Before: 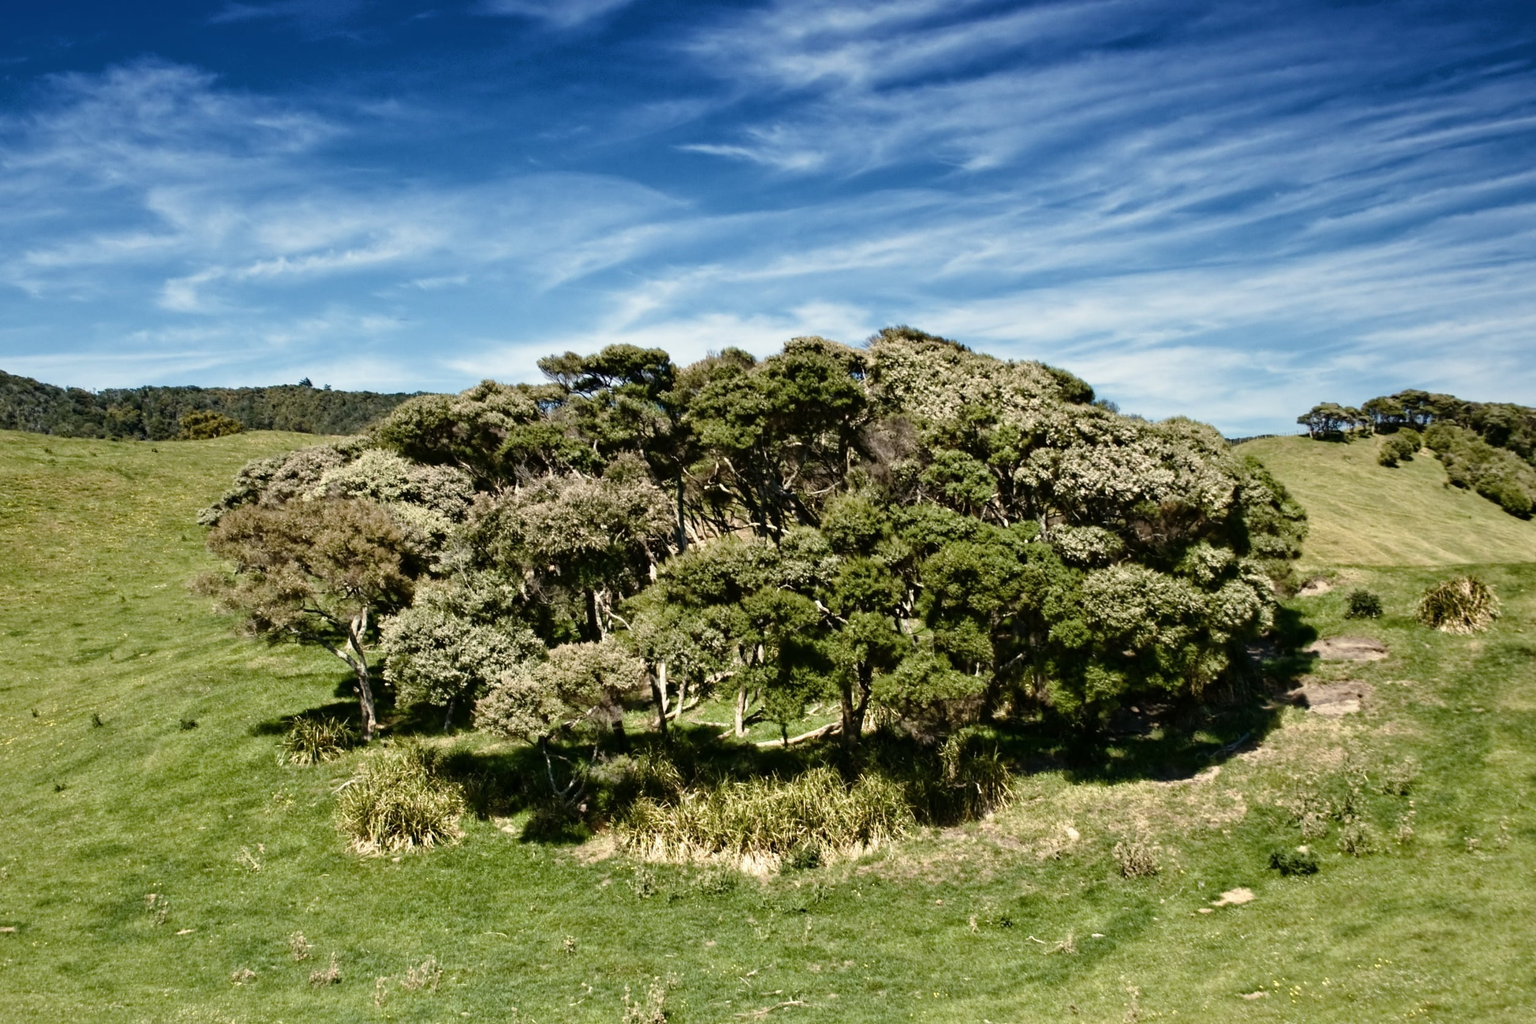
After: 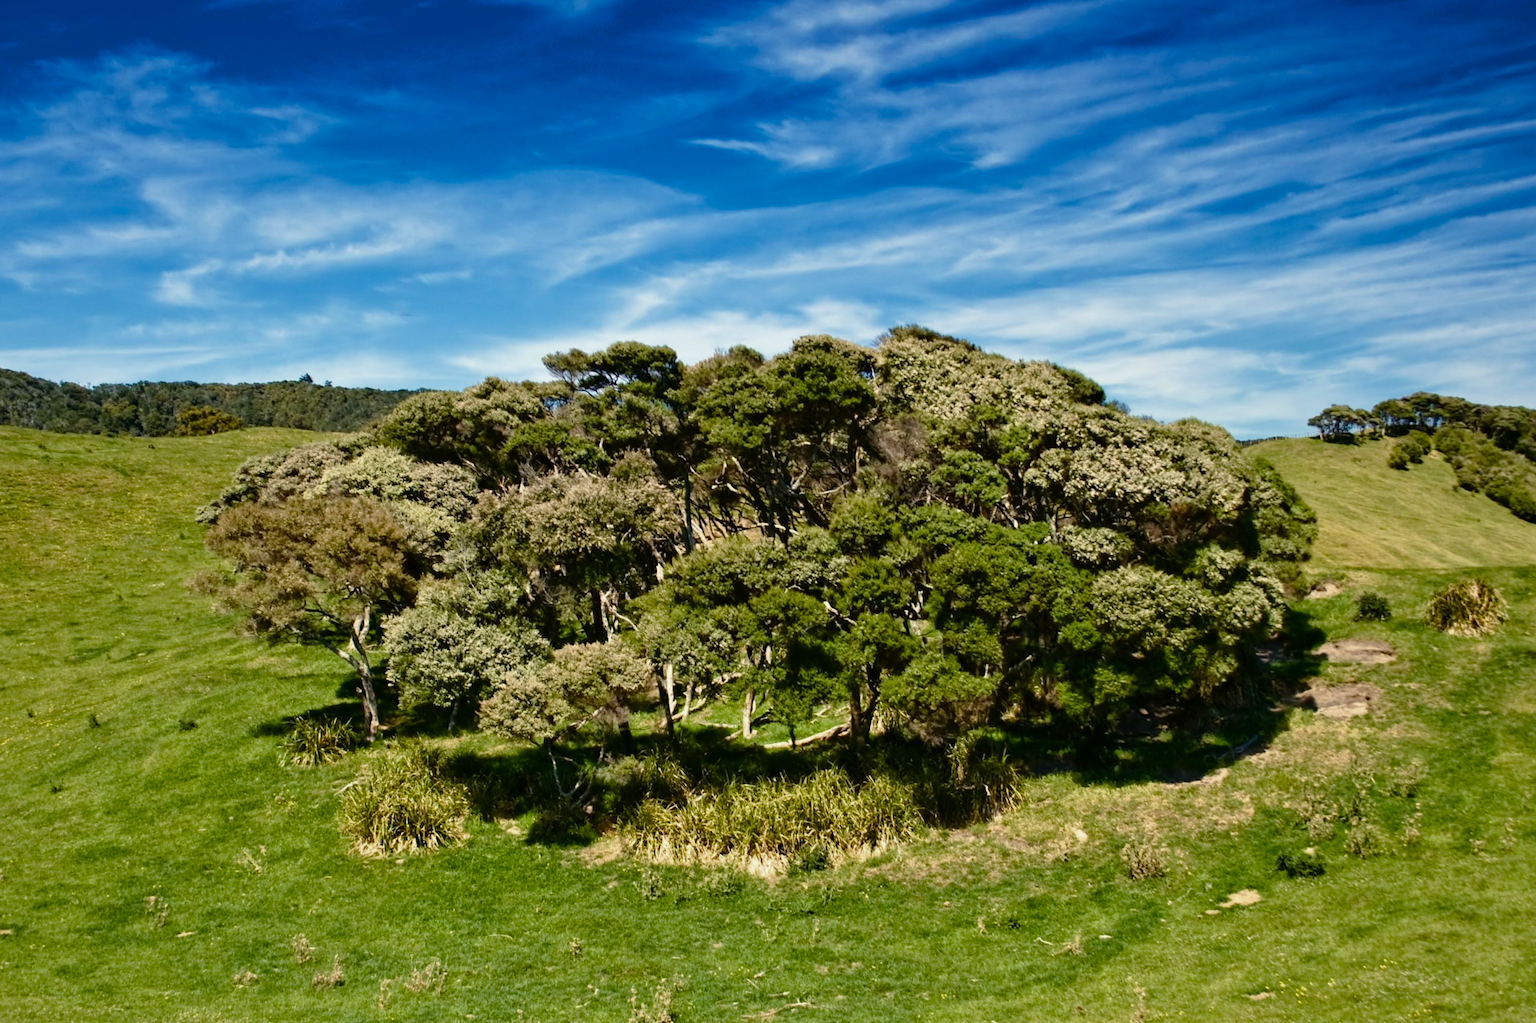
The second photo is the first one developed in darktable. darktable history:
color zones: curves: ch0 [(0, 0.425) (0.143, 0.422) (0.286, 0.42) (0.429, 0.419) (0.571, 0.419) (0.714, 0.42) (0.857, 0.422) (1, 0.425)]; ch1 [(0, 0.666) (0.143, 0.669) (0.286, 0.671) (0.429, 0.67) (0.571, 0.67) (0.714, 0.67) (0.857, 0.67) (1, 0.666)]
rotate and perspective: rotation 0.174°, lens shift (vertical) 0.013, lens shift (horizontal) 0.019, shear 0.001, automatic cropping original format, crop left 0.007, crop right 0.991, crop top 0.016, crop bottom 0.997
